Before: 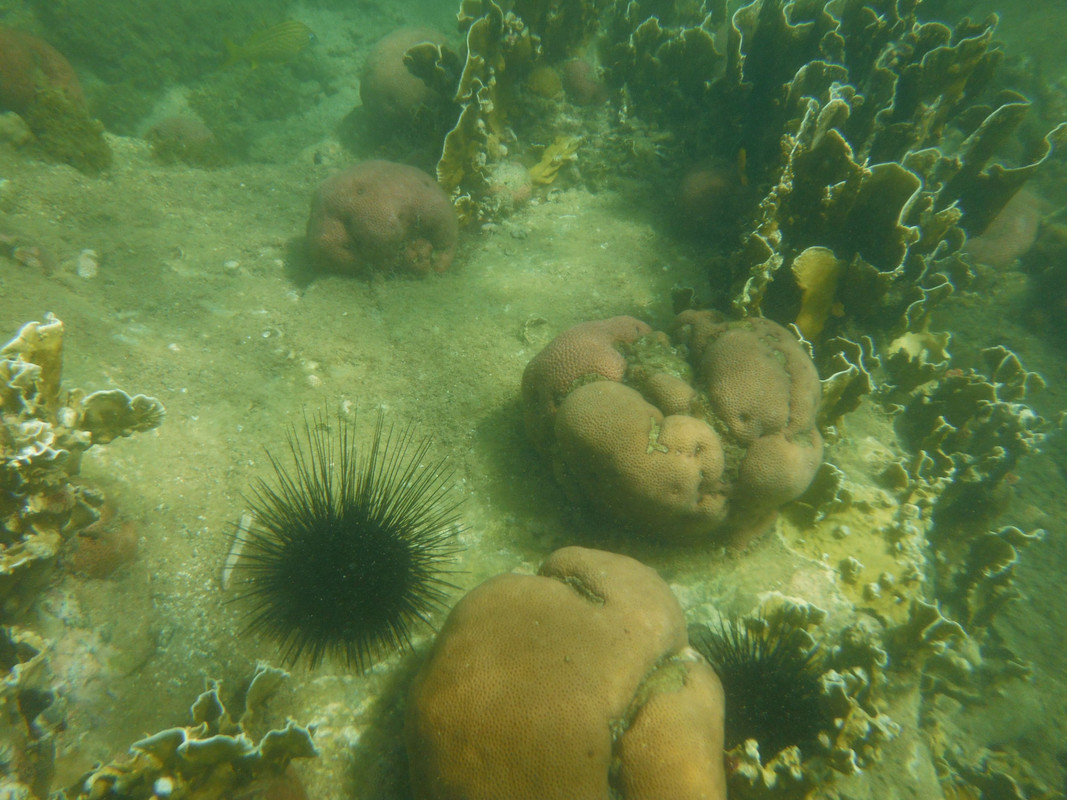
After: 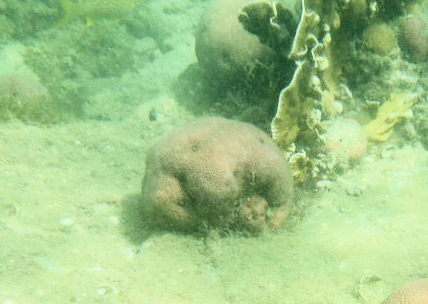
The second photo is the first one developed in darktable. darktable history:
filmic rgb: black relative exposure -7.41 EV, white relative exposure 4.88 EV, threshold 5.95 EV, hardness 3.4, enable highlight reconstruction true
contrast brightness saturation: contrast 0.499, saturation -0.089
exposure: black level correction 0, exposure 1 EV, compensate exposure bias true, compensate highlight preservation false
crop: left 15.48%, top 5.43%, right 44.323%, bottom 56.481%
haze removal: compatibility mode true, adaptive false
